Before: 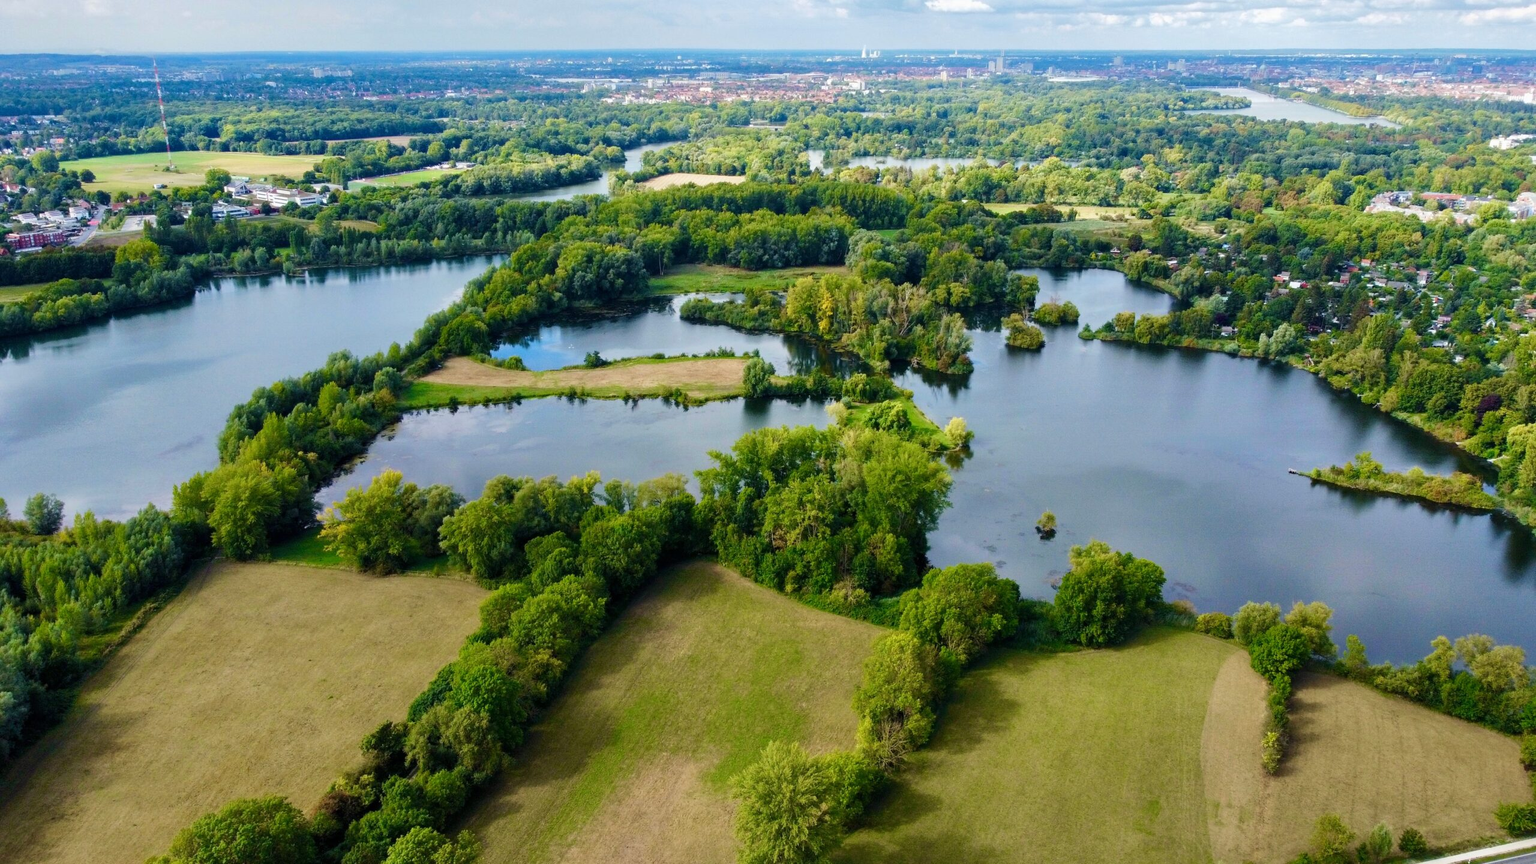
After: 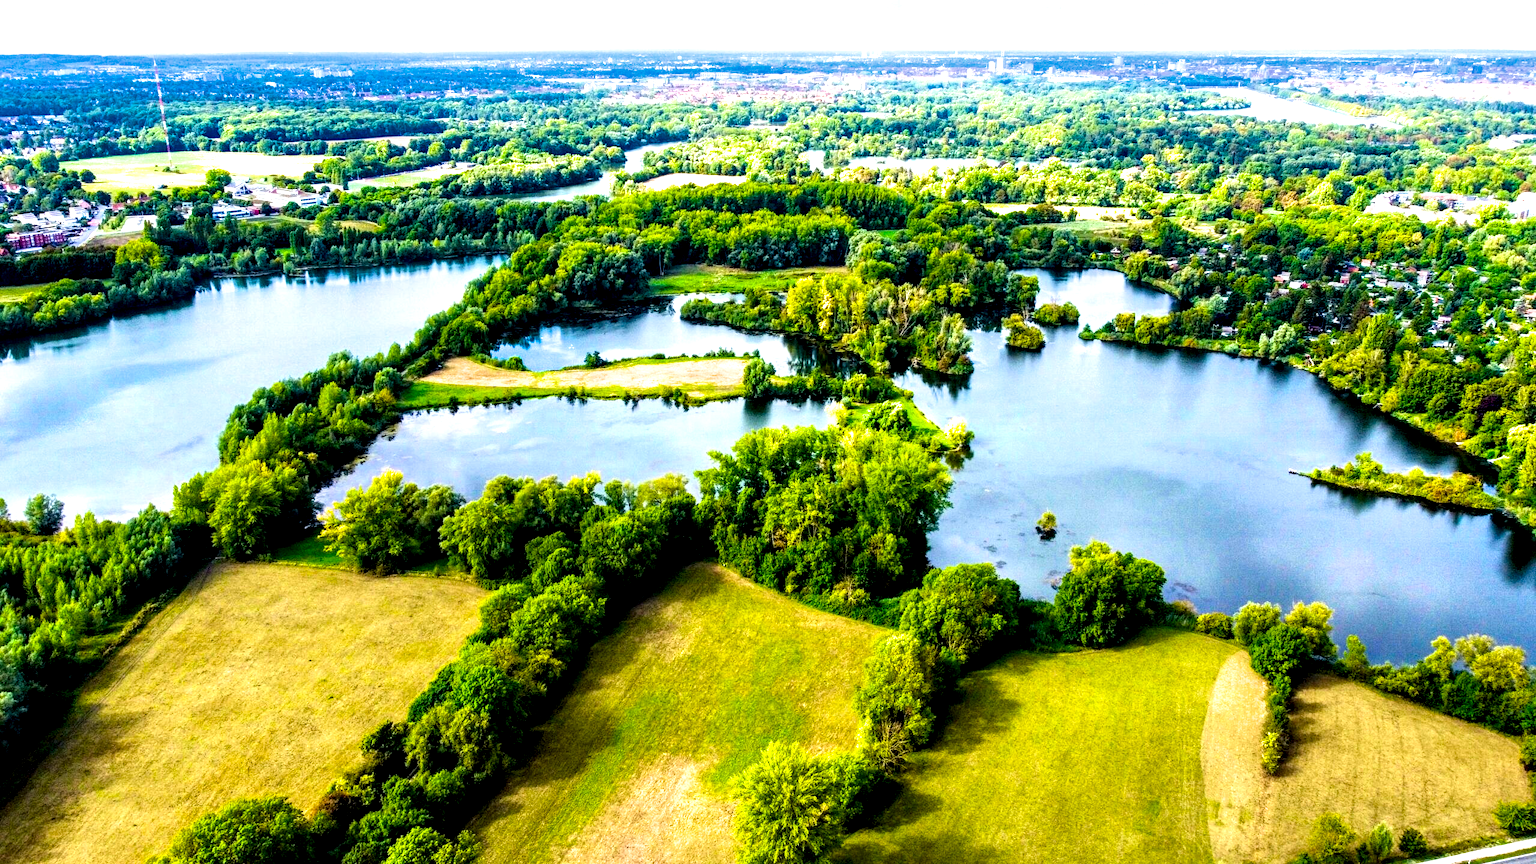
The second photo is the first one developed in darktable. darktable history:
color balance rgb: linear chroma grading › global chroma 15.071%, perceptual saturation grading › global saturation -0.05%, perceptual brilliance grading › global brilliance 12.523%, perceptual brilliance grading › highlights 14.974%, global vibrance 15.094%
tone equalizer: -8 EV -0.397 EV, -7 EV -0.375 EV, -6 EV -0.324 EV, -5 EV -0.205 EV, -3 EV 0.241 EV, -2 EV 0.344 EV, -1 EV 0.387 EV, +0 EV 0.395 EV
local contrast: highlights 64%, shadows 54%, detail 168%, midtone range 0.52
filmic rgb: black relative exposure -9.57 EV, white relative exposure 3.04 EV, threshold 5.94 EV, hardness 6.1, enable highlight reconstruction true
contrast brightness saturation: contrast 0.037, saturation 0.16
